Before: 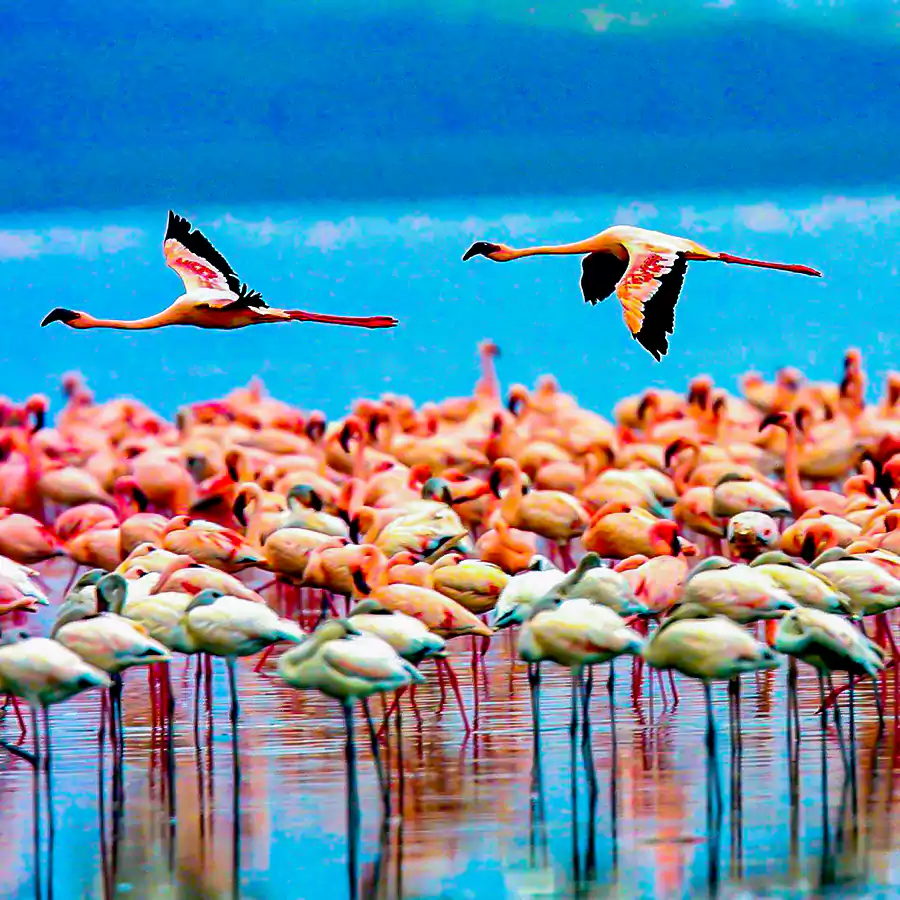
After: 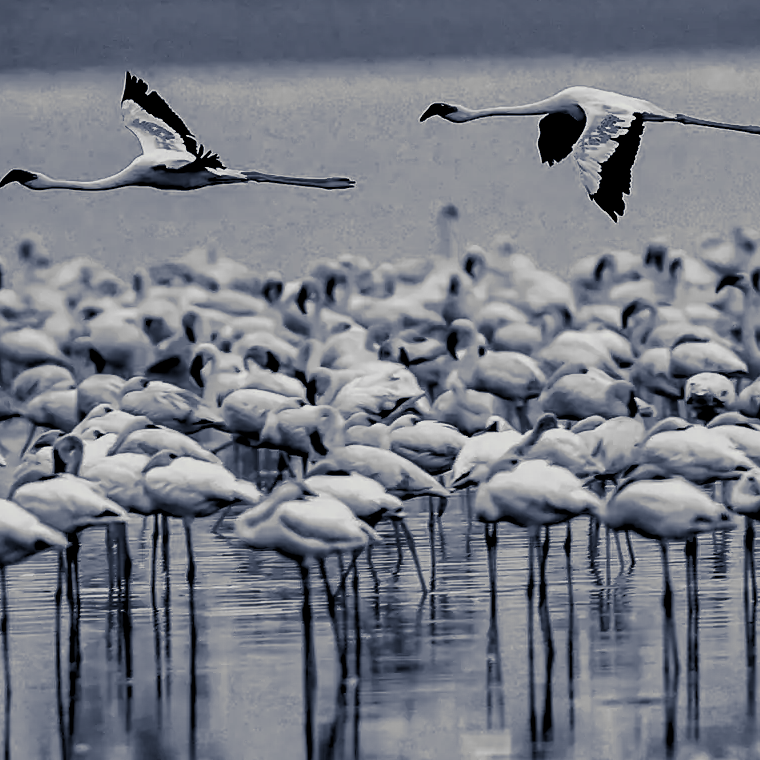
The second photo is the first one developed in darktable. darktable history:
split-toning: shadows › hue 230.4°
crop and rotate: left 4.842%, top 15.51%, right 10.668%
exposure: black level correction 0.011, exposure -0.478 EV, compensate highlight preservation false
contrast brightness saturation: saturation -1
